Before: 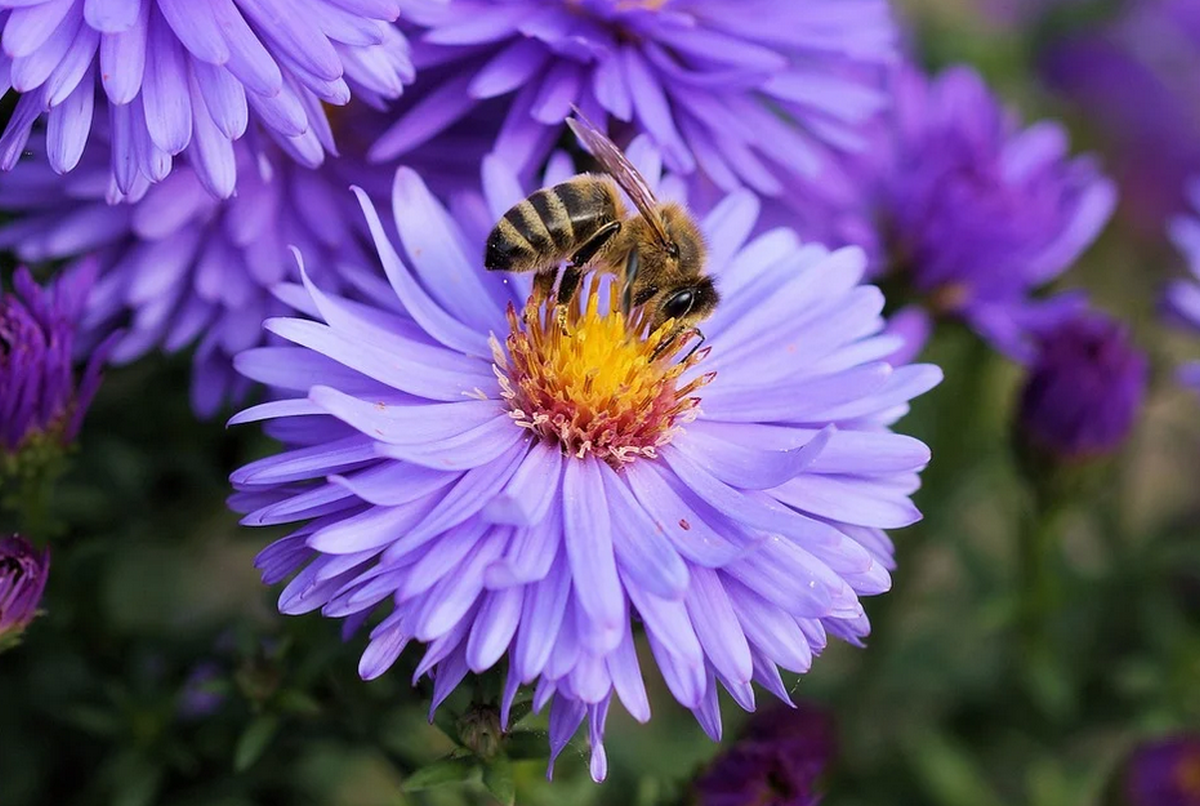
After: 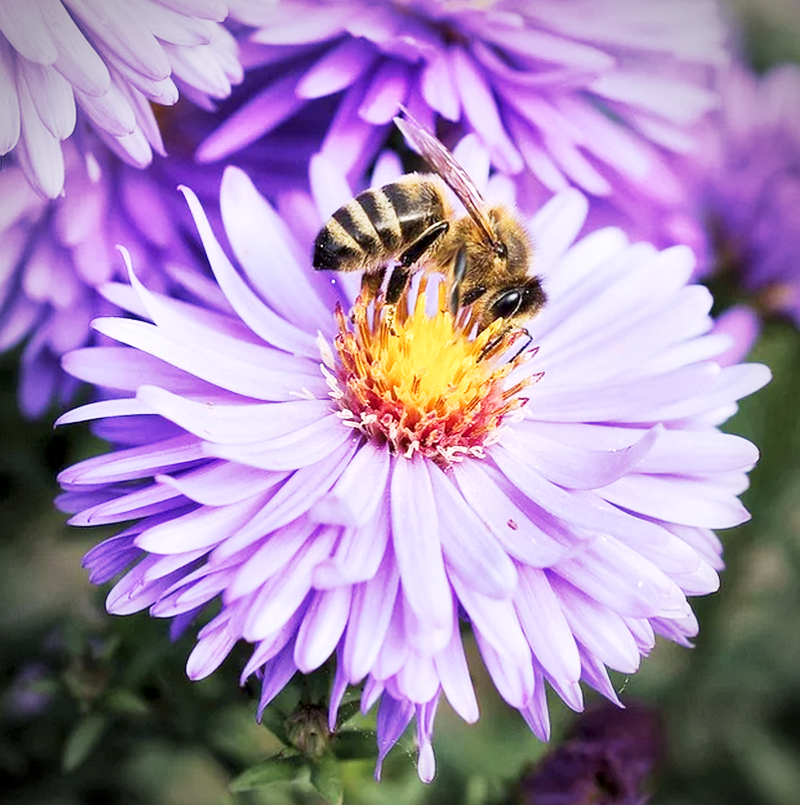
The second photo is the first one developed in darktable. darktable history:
crop and rotate: left 14.357%, right 18.958%
tone curve: curves: ch0 [(0, 0) (0.003, 0.015) (0.011, 0.025) (0.025, 0.056) (0.044, 0.104) (0.069, 0.139) (0.1, 0.181) (0.136, 0.226) (0.177, 0.28) (0.224, 0.346) (0.277, 0.42) (0.335, 0.505) (0.399, 0.594) (0.468, 0.699) (0.543, 0.776) (0.623, 0.848) (0.709, 0.893) (0.801, 0.93) (0.898, 0.97) (1, 1)], preserve colors none
contrast brightness saturation: saturation -0.051
local contrast: mode bilateral grid, contrast 19, coarseness 49, detail 148%, midtone range 0.2
vignetting: on, module defaults
